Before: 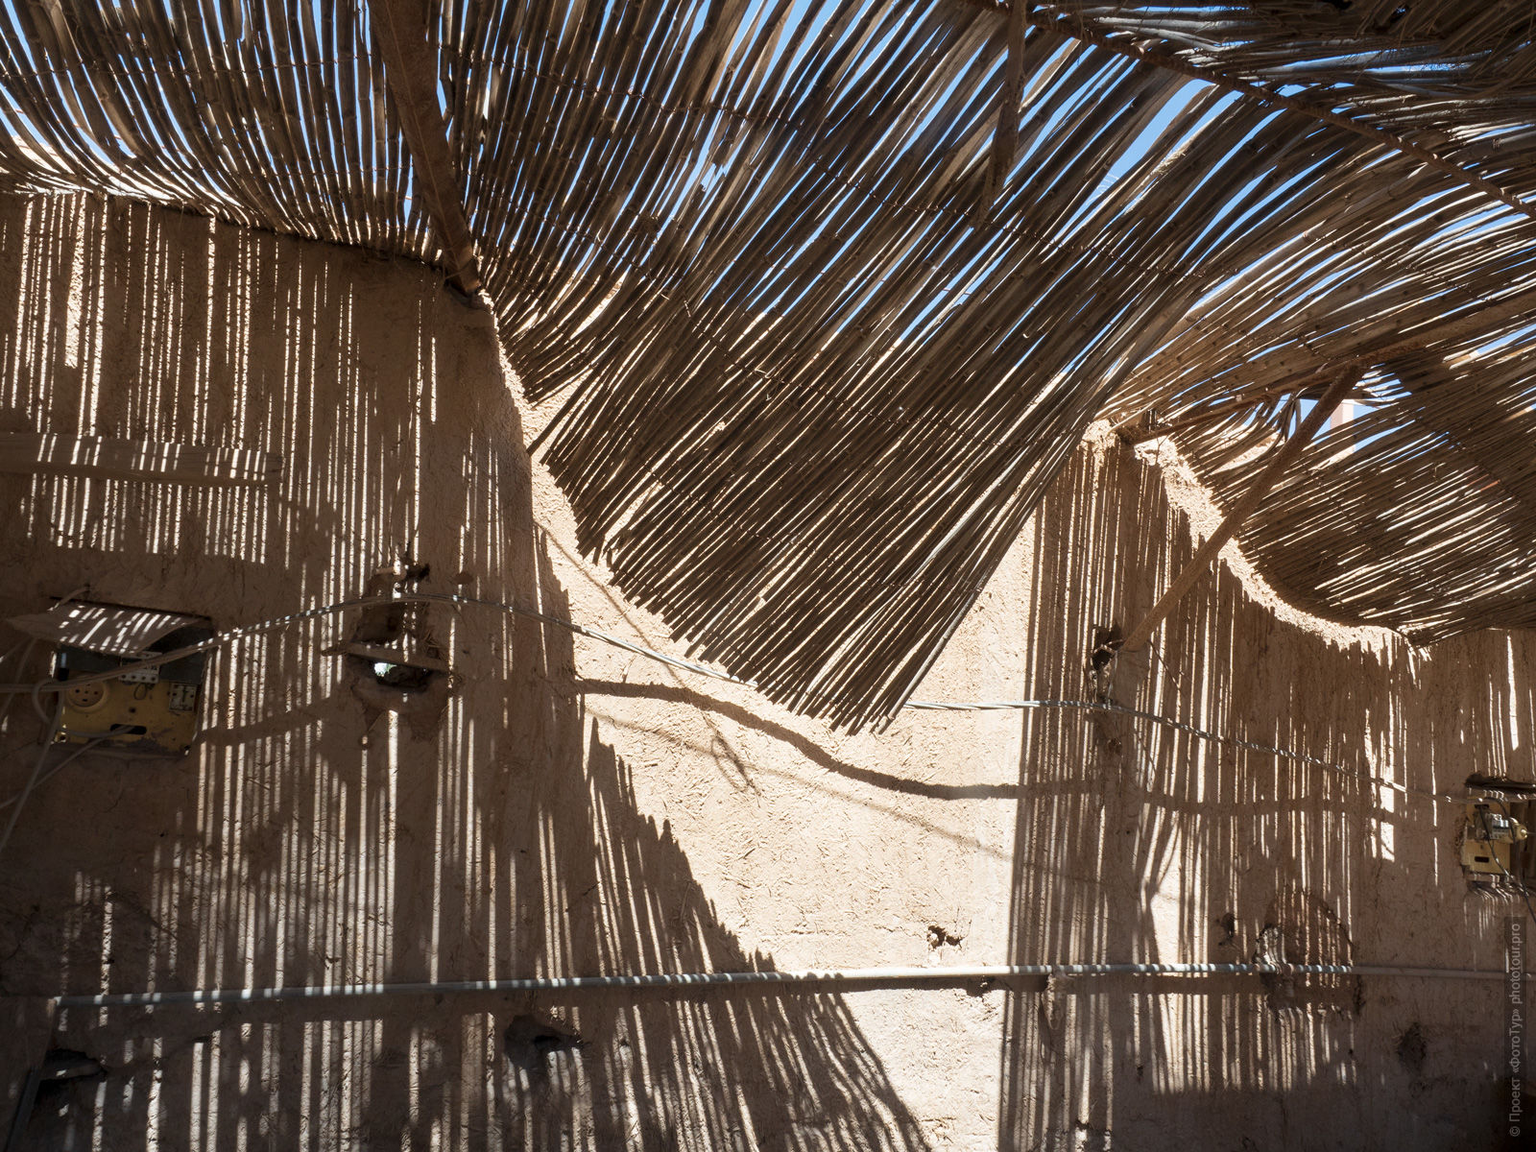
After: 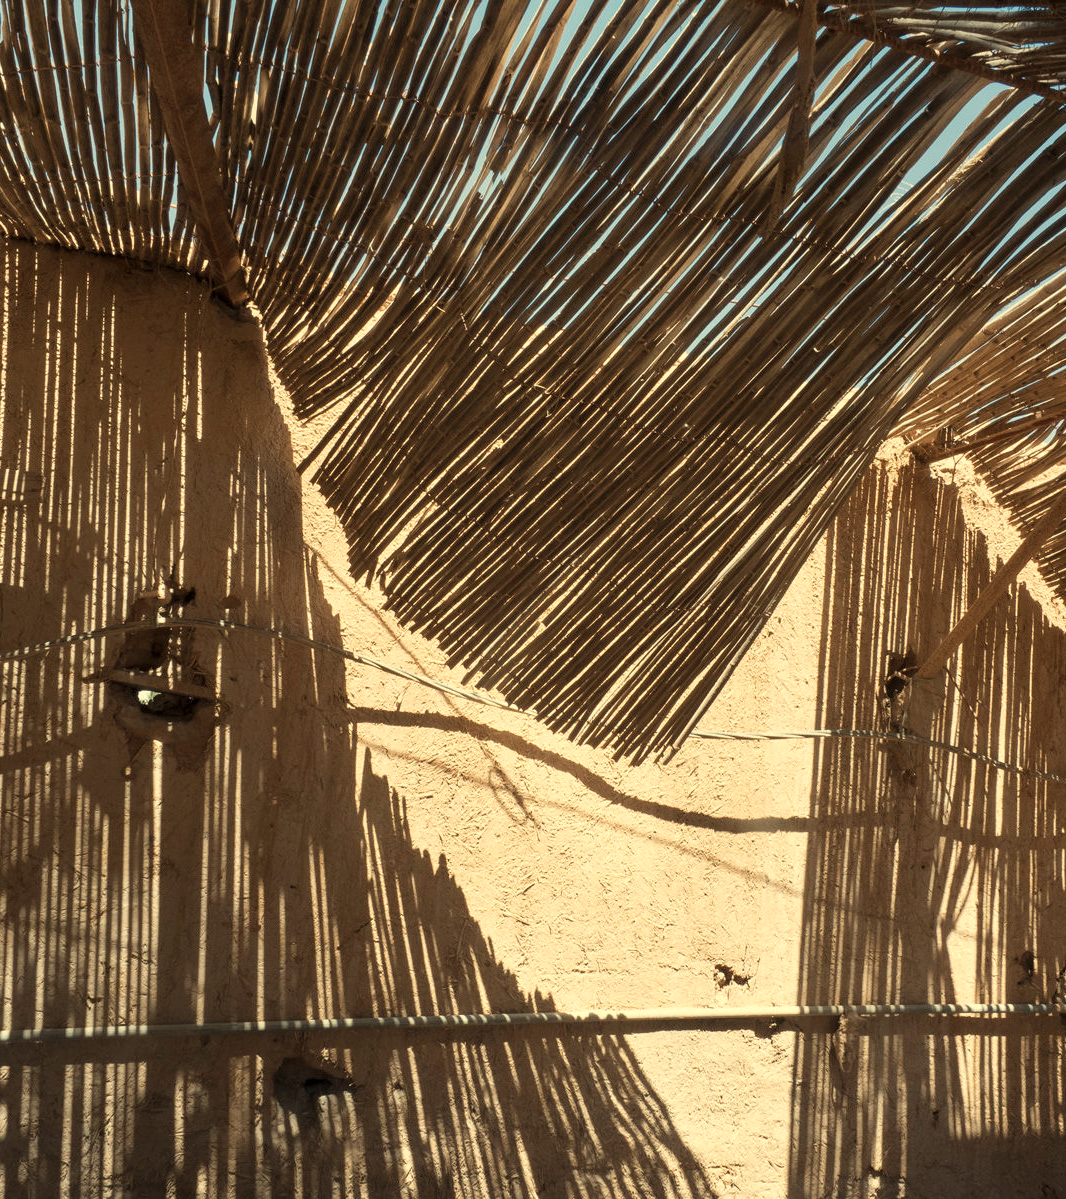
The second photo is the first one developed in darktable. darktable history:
crop and rotate: left 15.754%, right 17.579%
exposure: compensate highlight preservation false
white balance: red 1.08, blue 0.791
